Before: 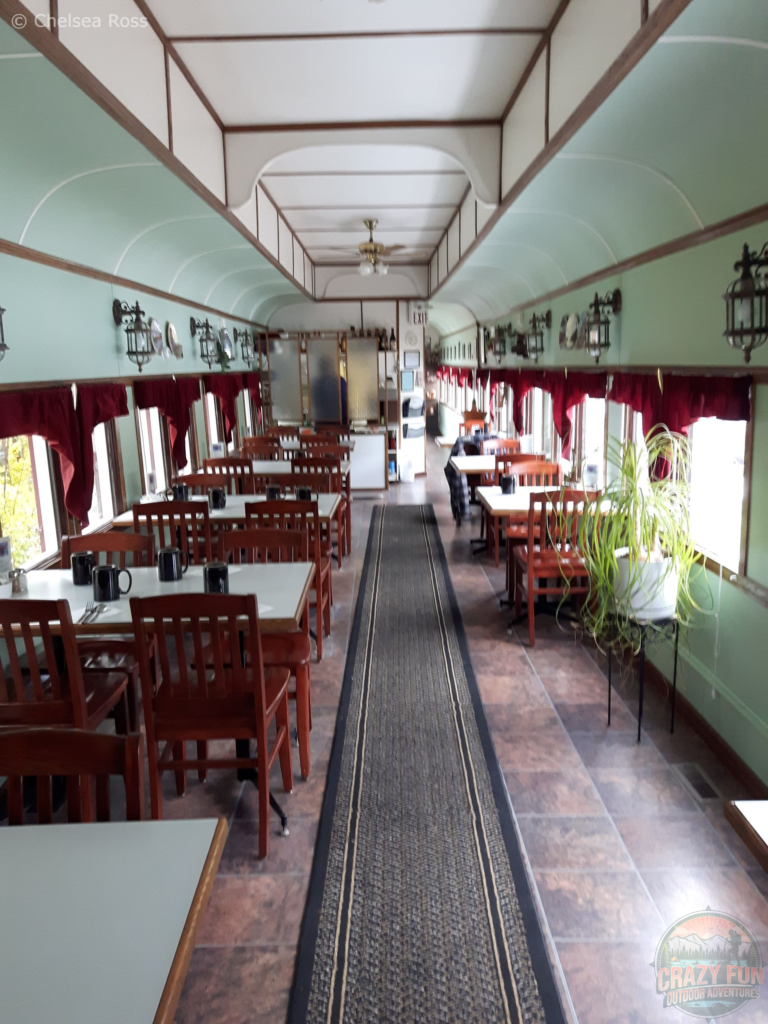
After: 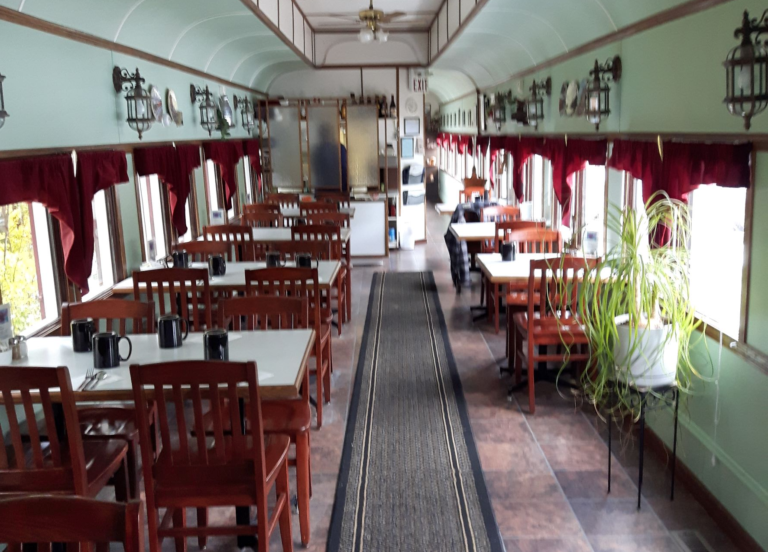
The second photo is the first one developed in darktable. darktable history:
crop and rotate: top 22.838%, bottom 23.213%
shadows and highlights: soften with gaussian
